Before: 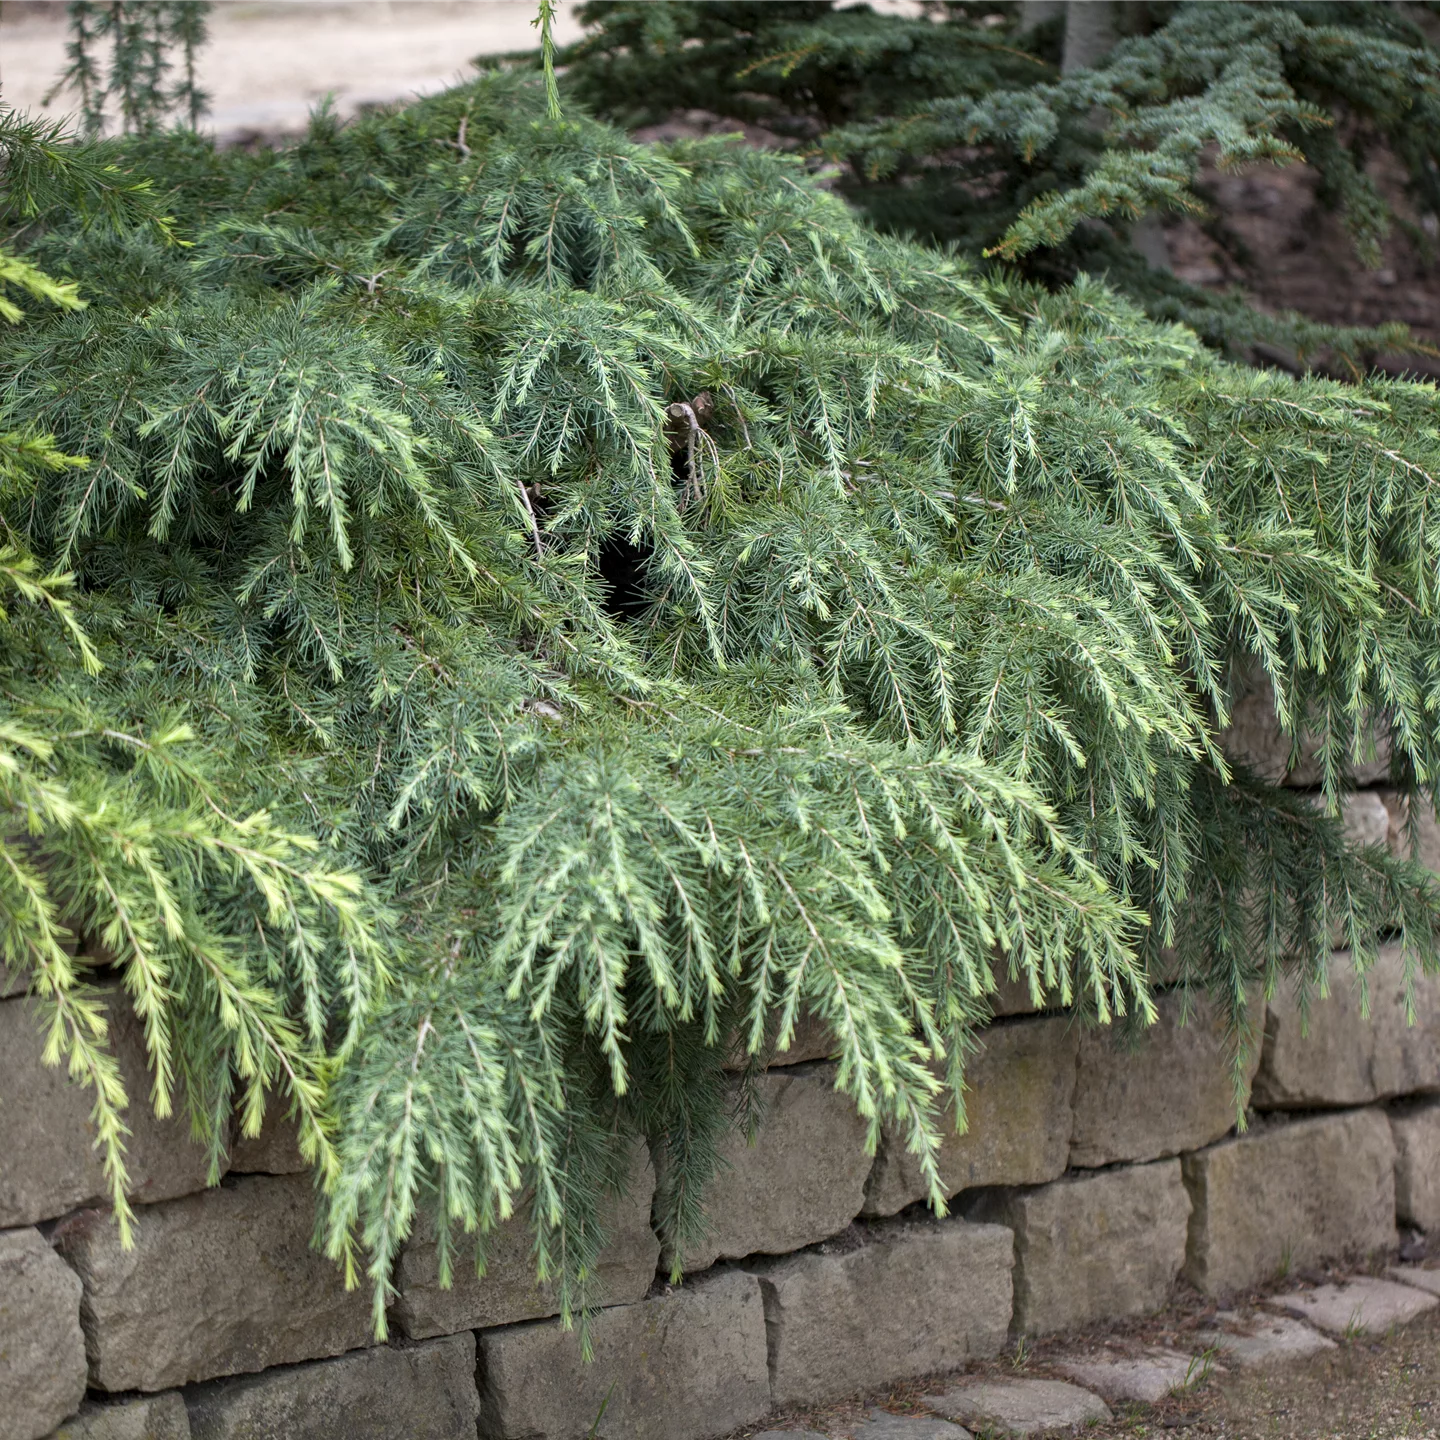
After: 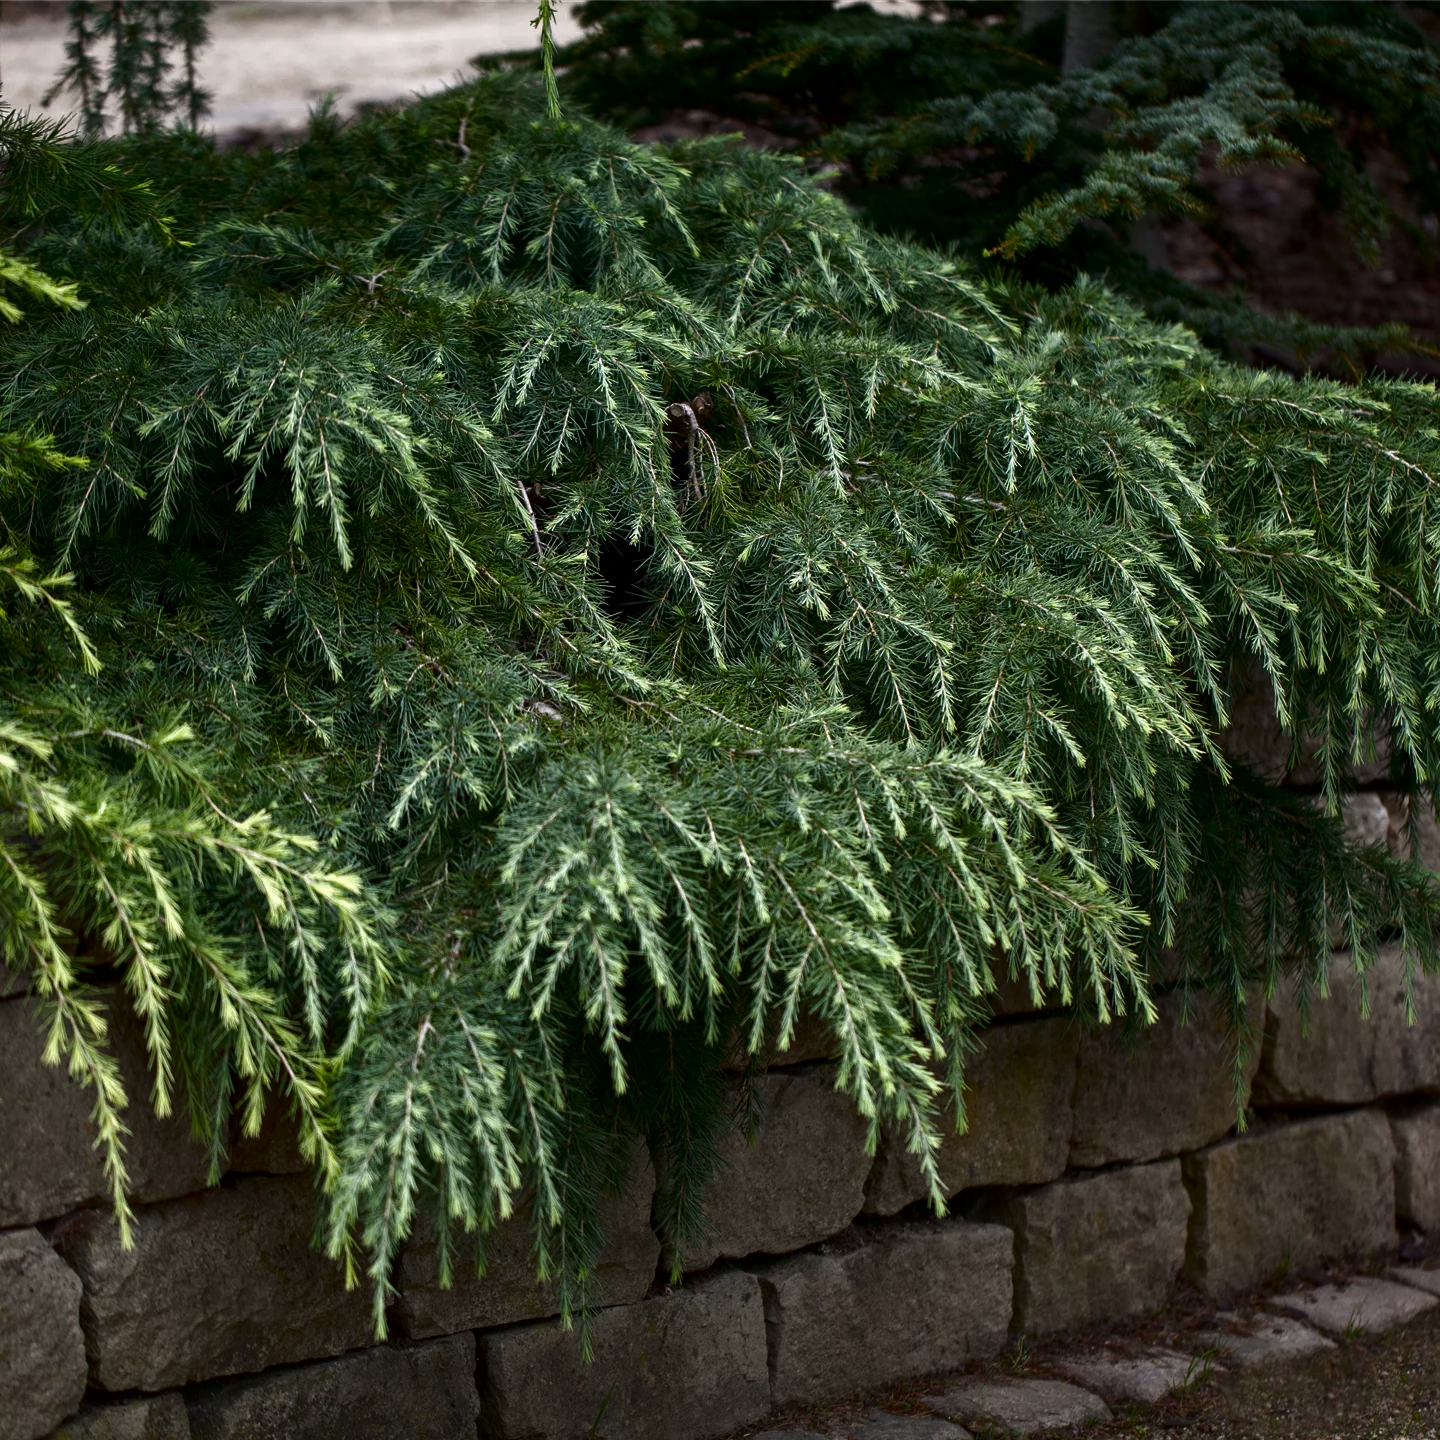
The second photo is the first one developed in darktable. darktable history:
white balance: emerald 1
contrast brightness saturation: brightness -0.52
